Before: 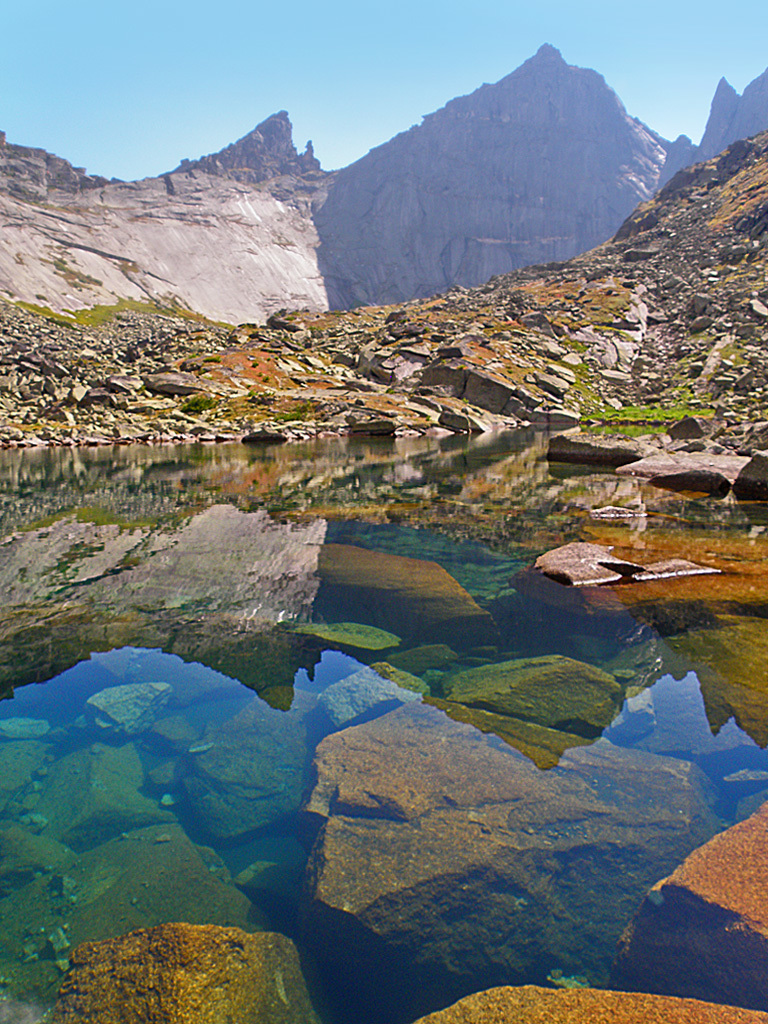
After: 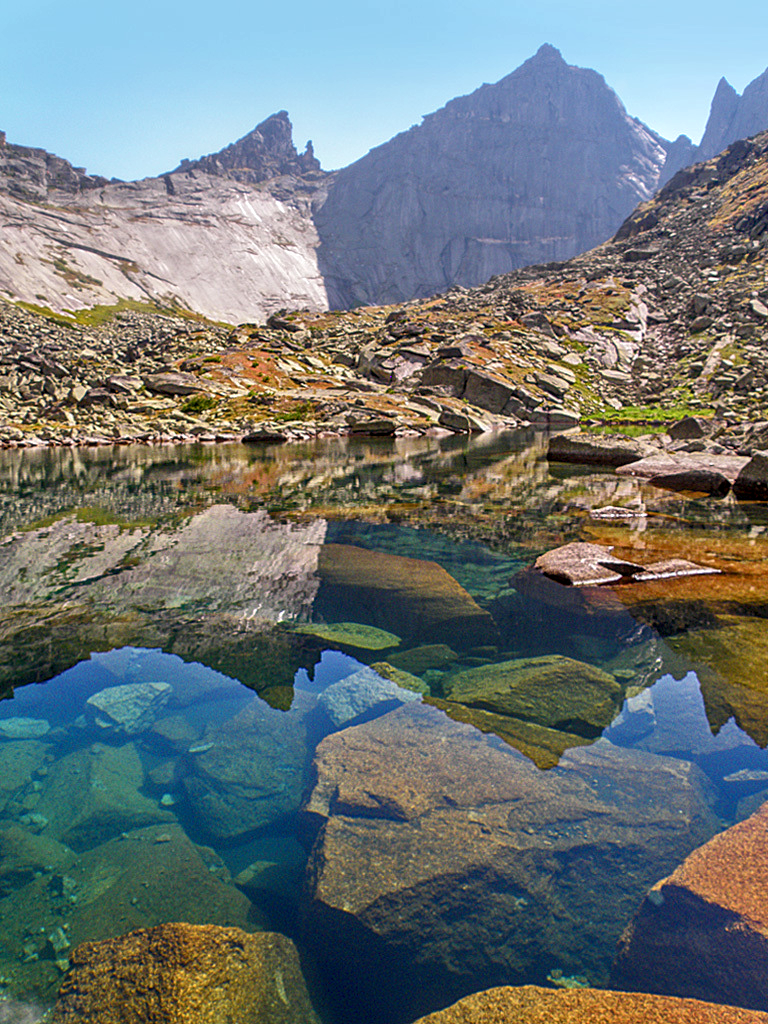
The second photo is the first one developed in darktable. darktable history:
local contrast: highlights 61%, detail 143%, midtone range 0.423
